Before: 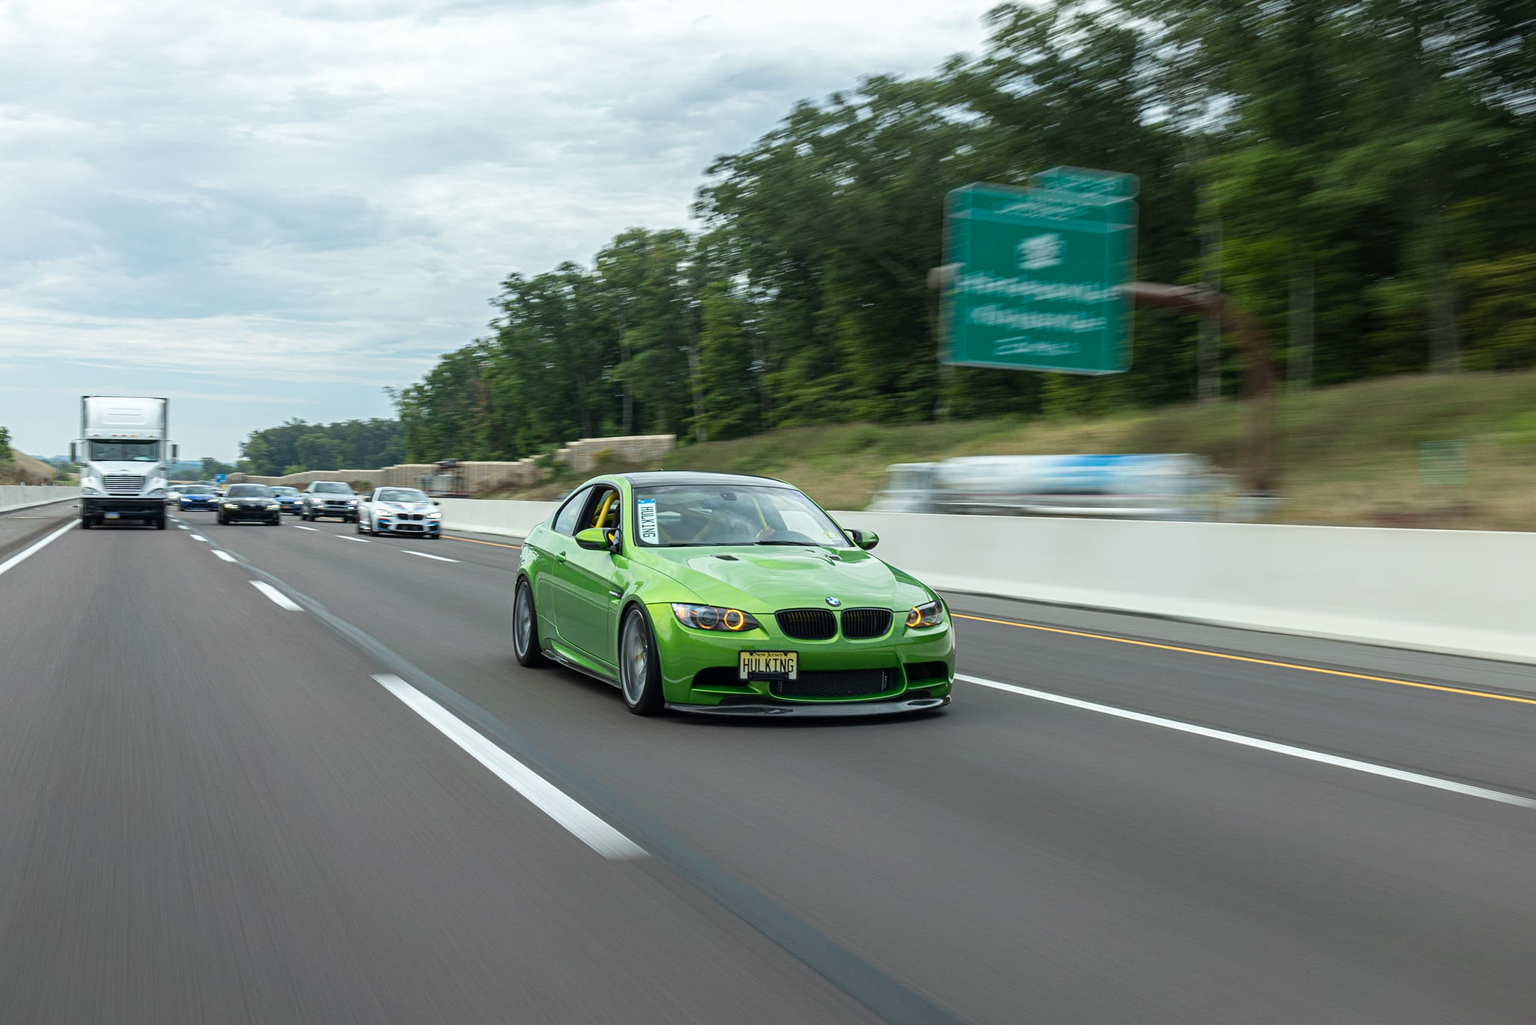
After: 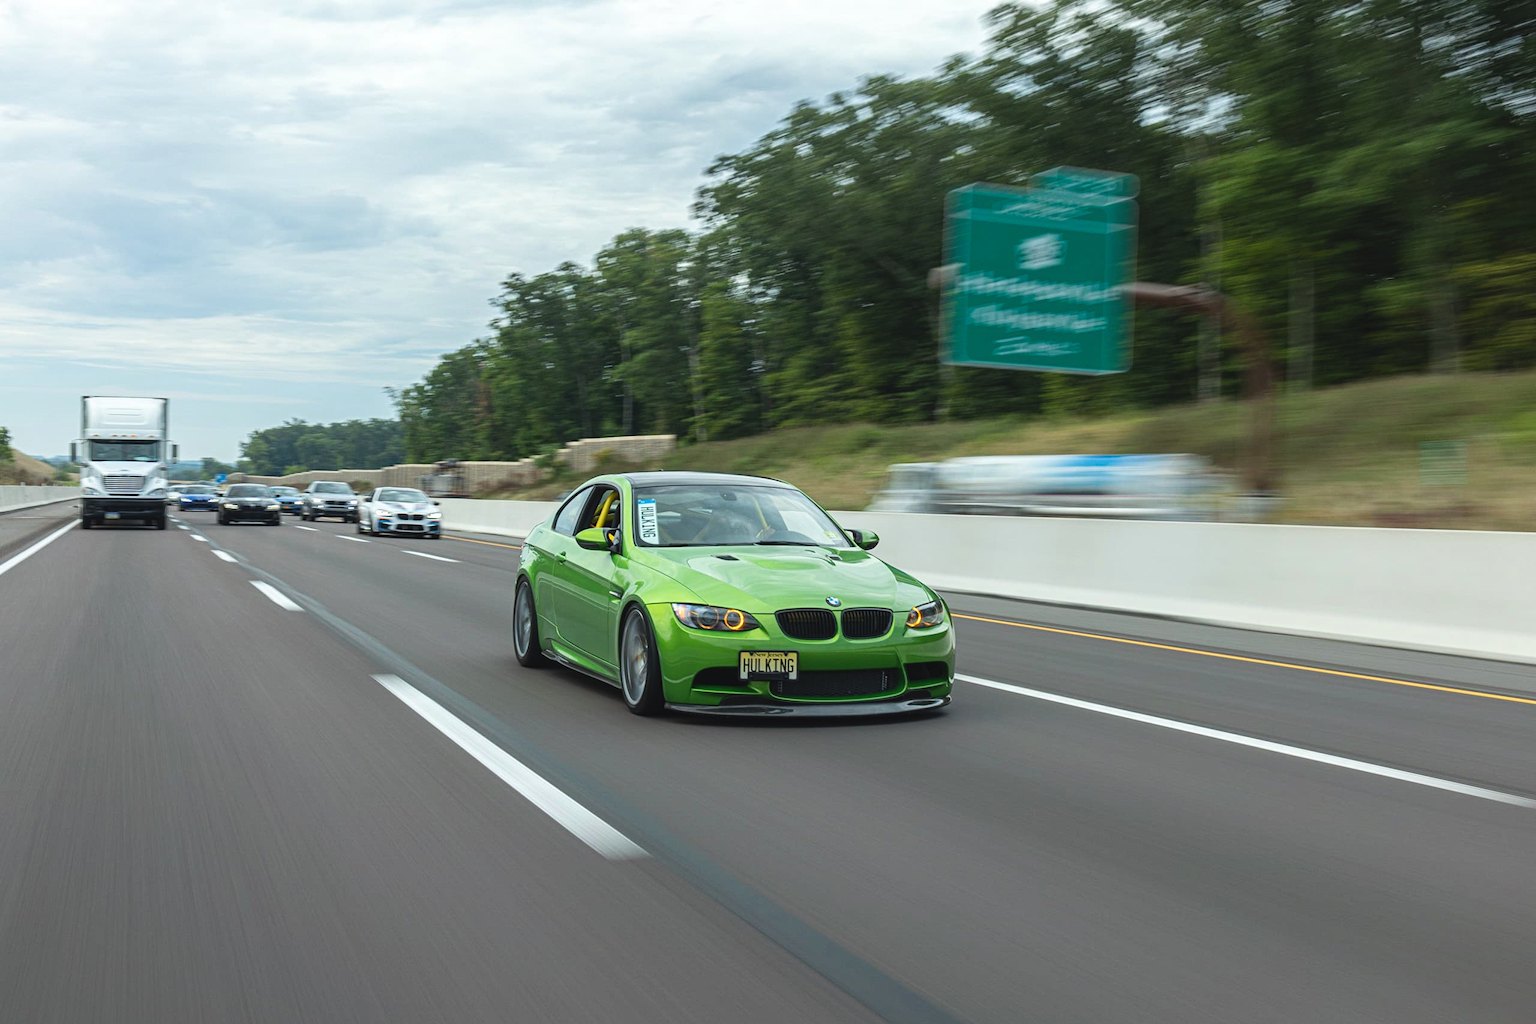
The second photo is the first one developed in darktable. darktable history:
color balance rgb: global offset › luminance 0.5%, perceptual saturation grading › global saturation 0.73%, global vibrance 14.739%
